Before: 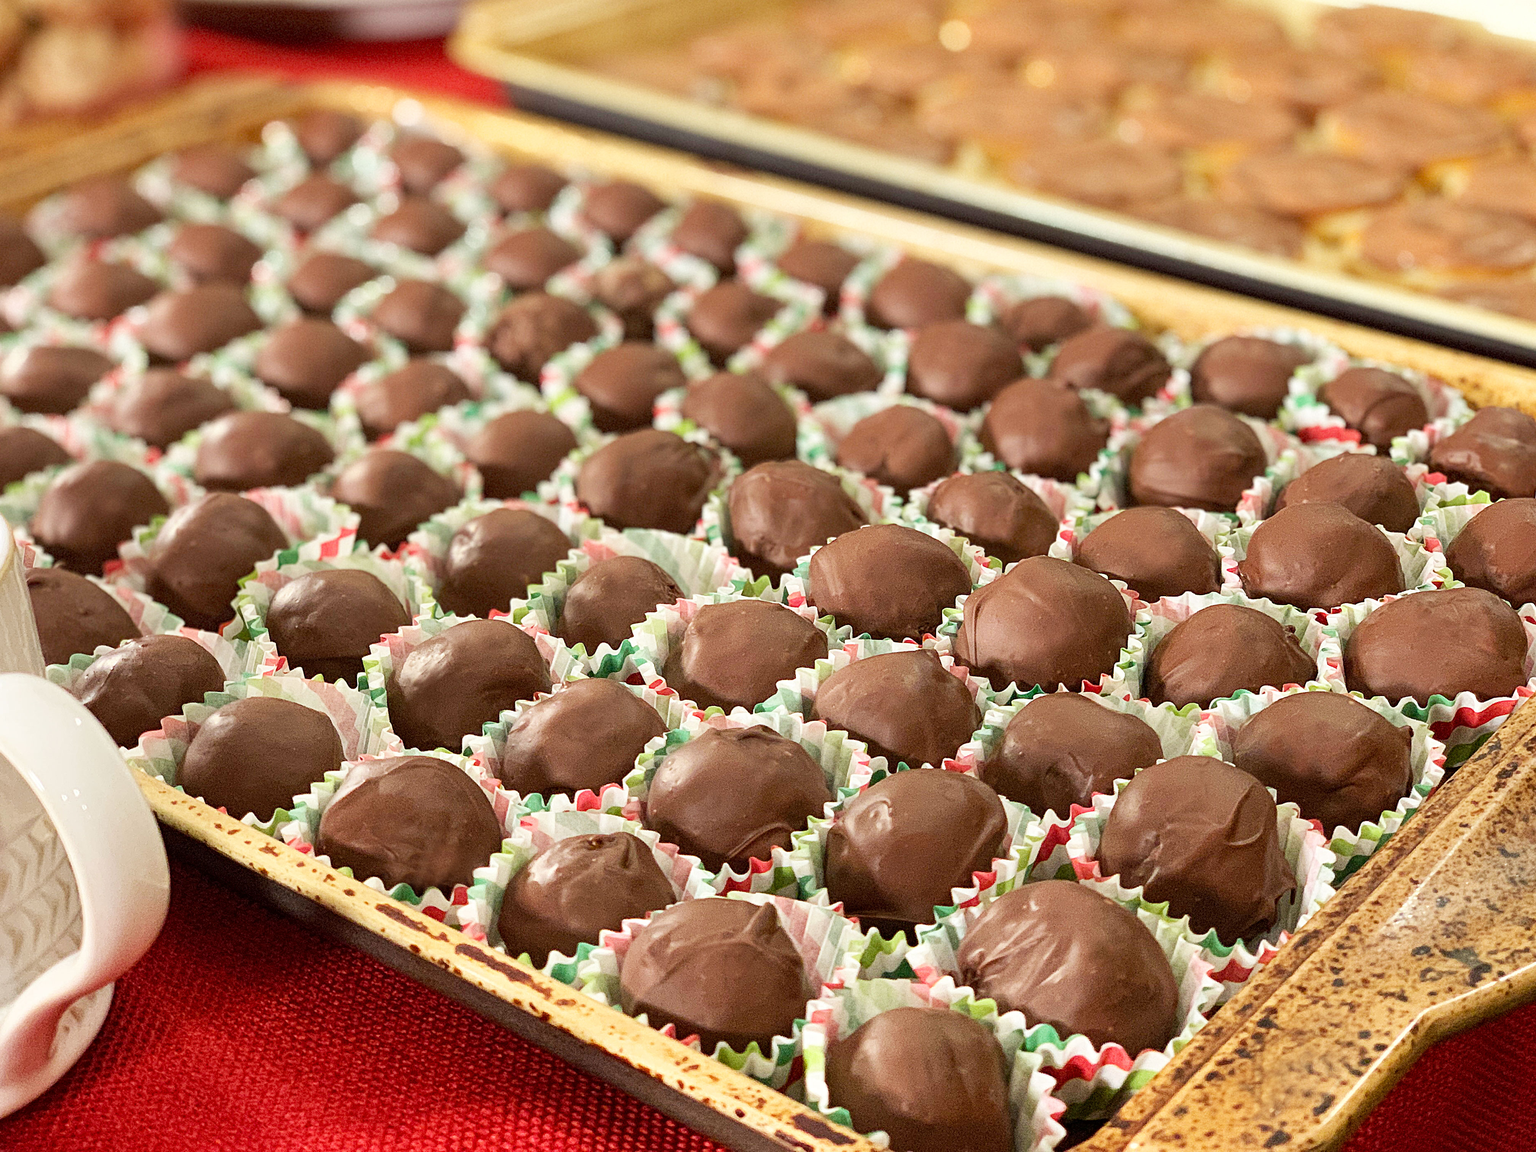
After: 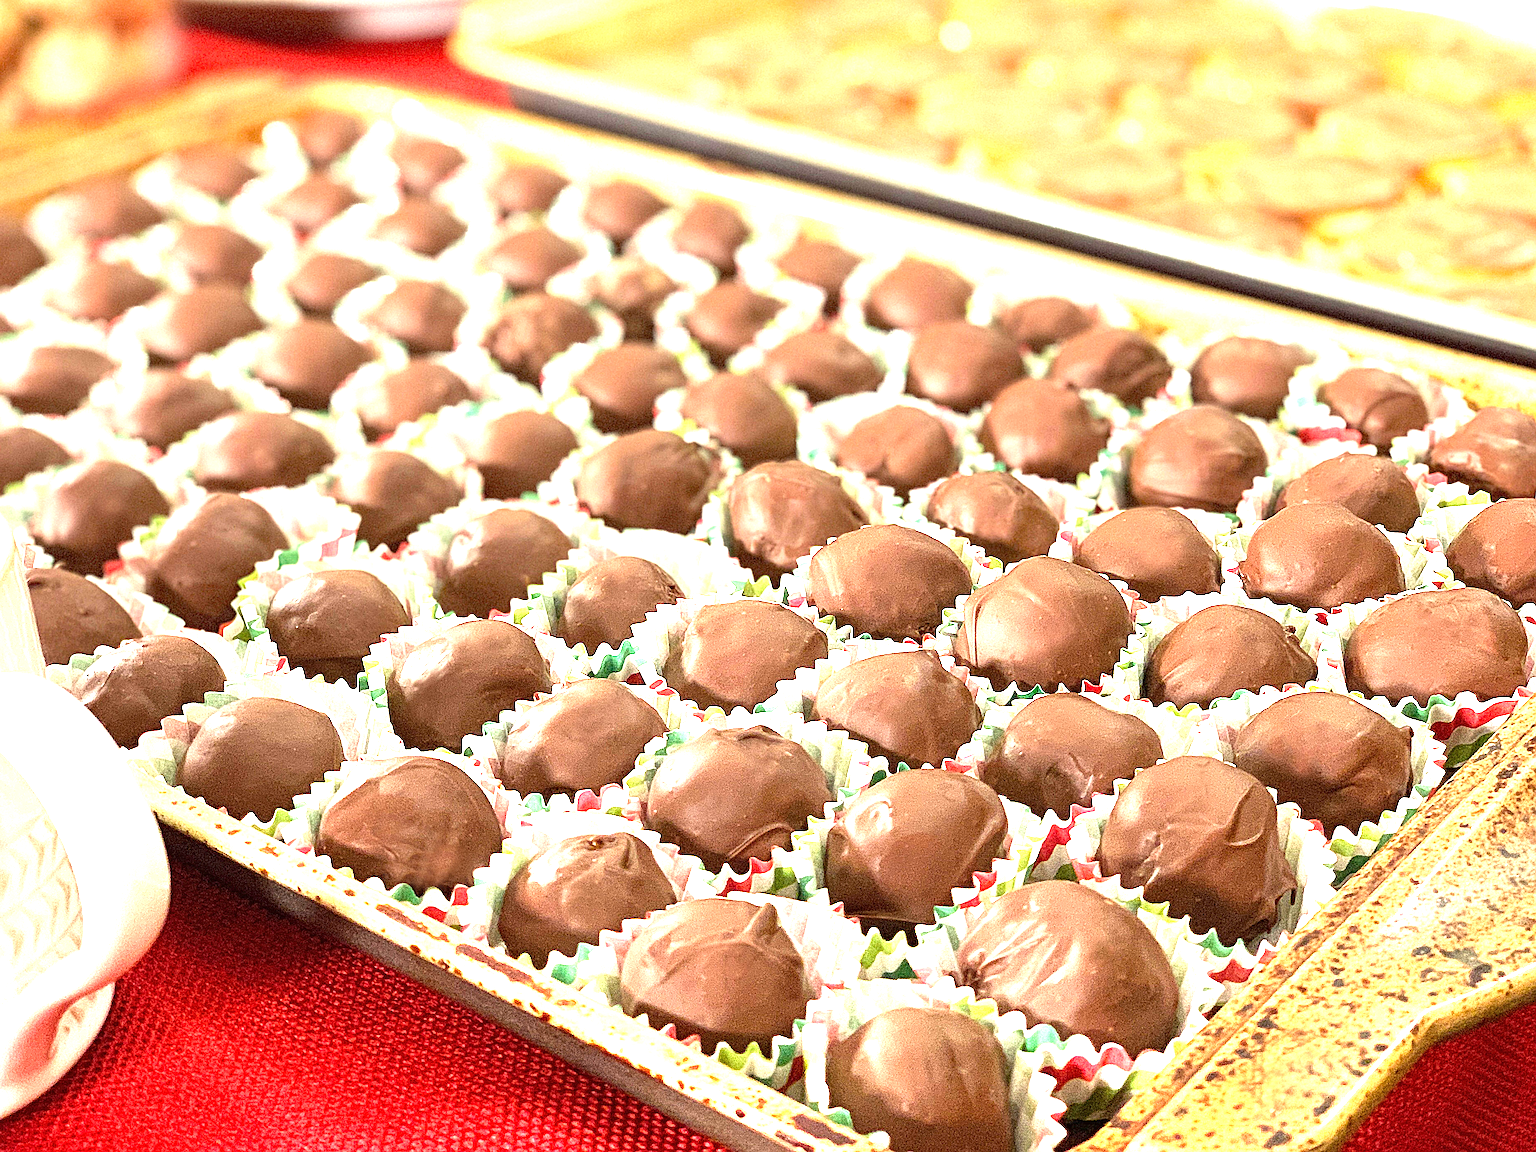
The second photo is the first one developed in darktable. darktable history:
exposure: black level correction 0, exposure 1.494 EV, compensate highlight preservation false
sharpen: on, module defaults
